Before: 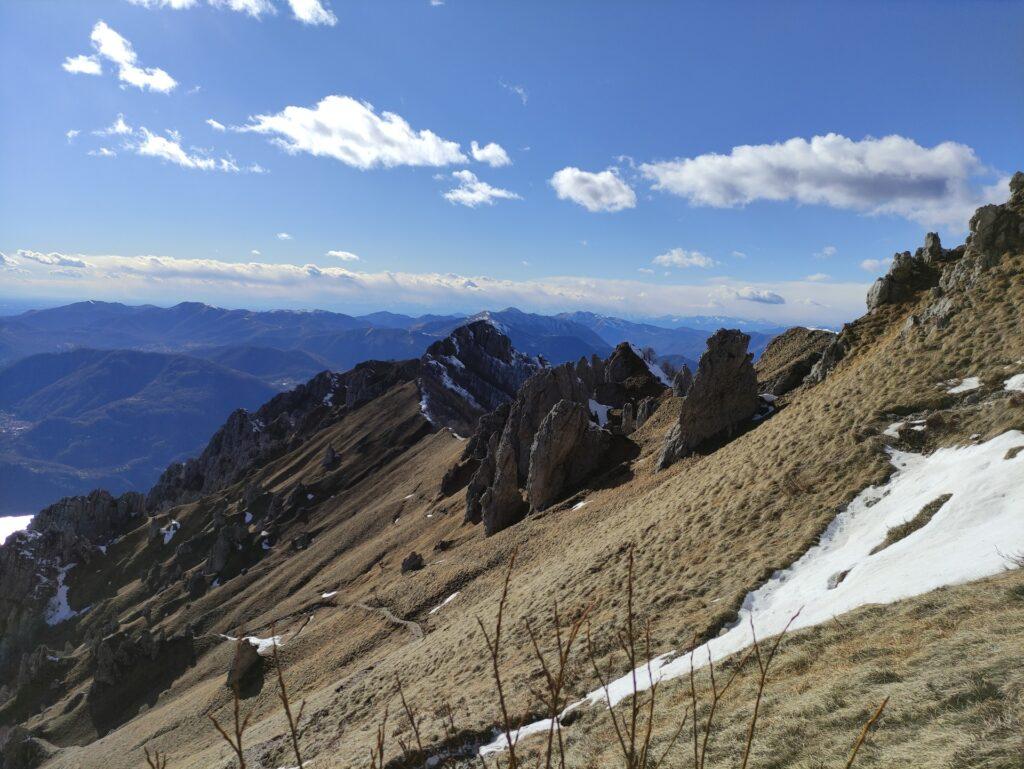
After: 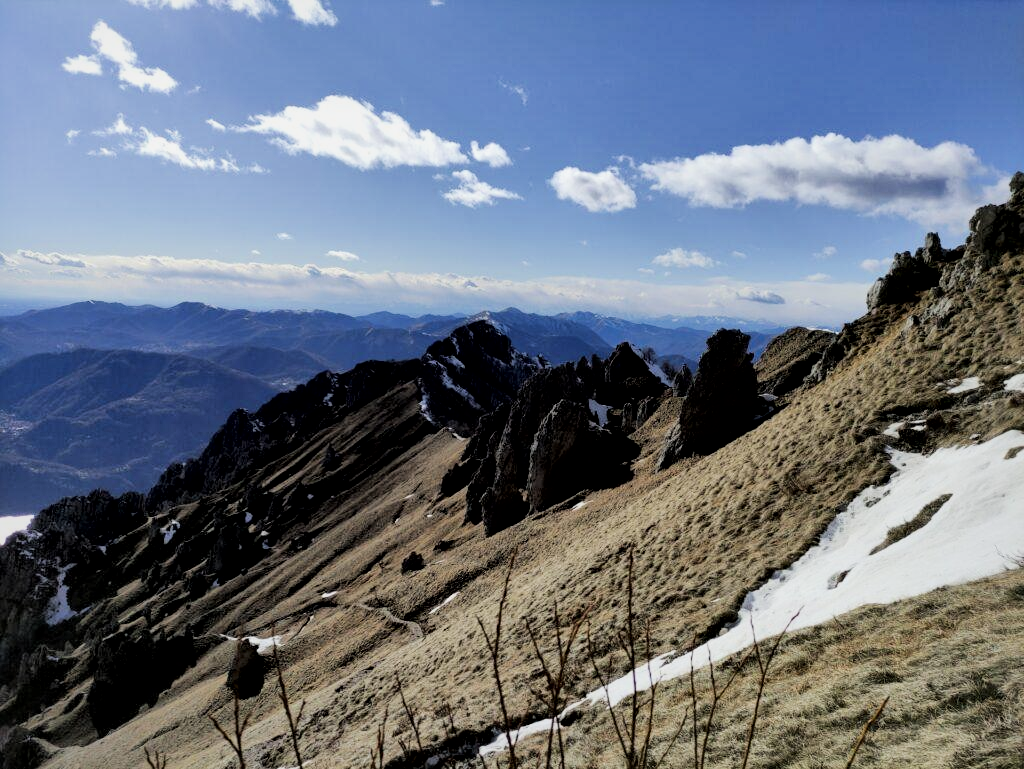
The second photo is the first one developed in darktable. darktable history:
filmic rgb: black relative exposure -5 EV, hardness 2.88, contrast 1.2, highlights saturation mix -30%
local contrast: mode bilateral grid, contrast 25, coarseness 60, detail 151%, midtone range 0.2
